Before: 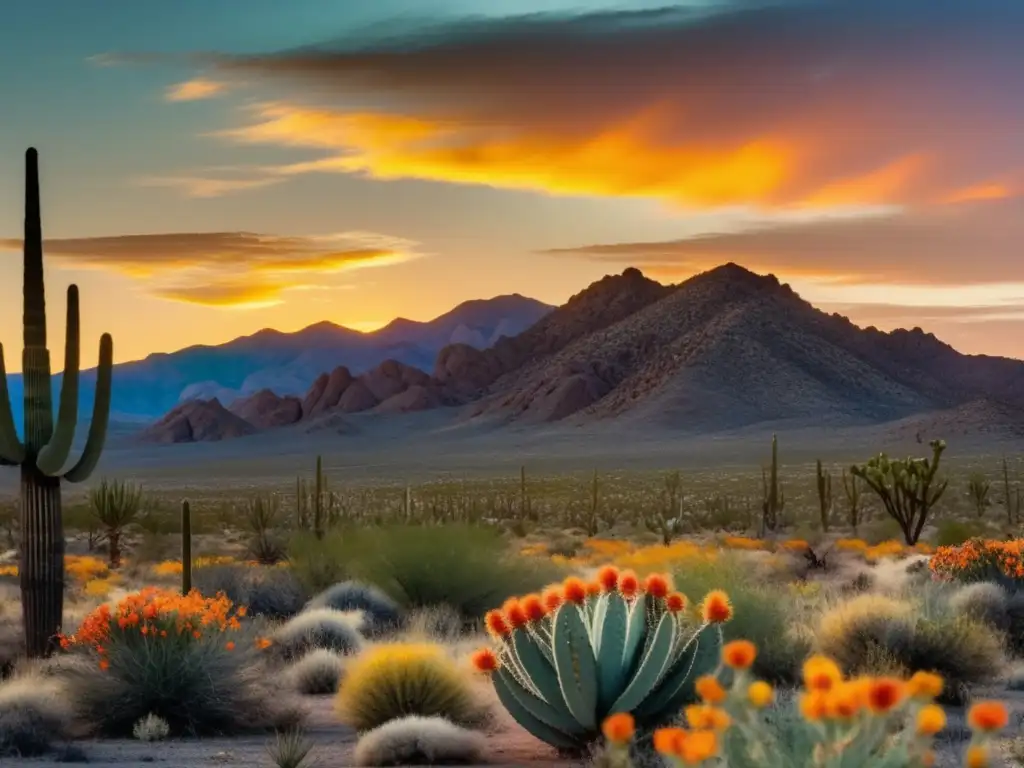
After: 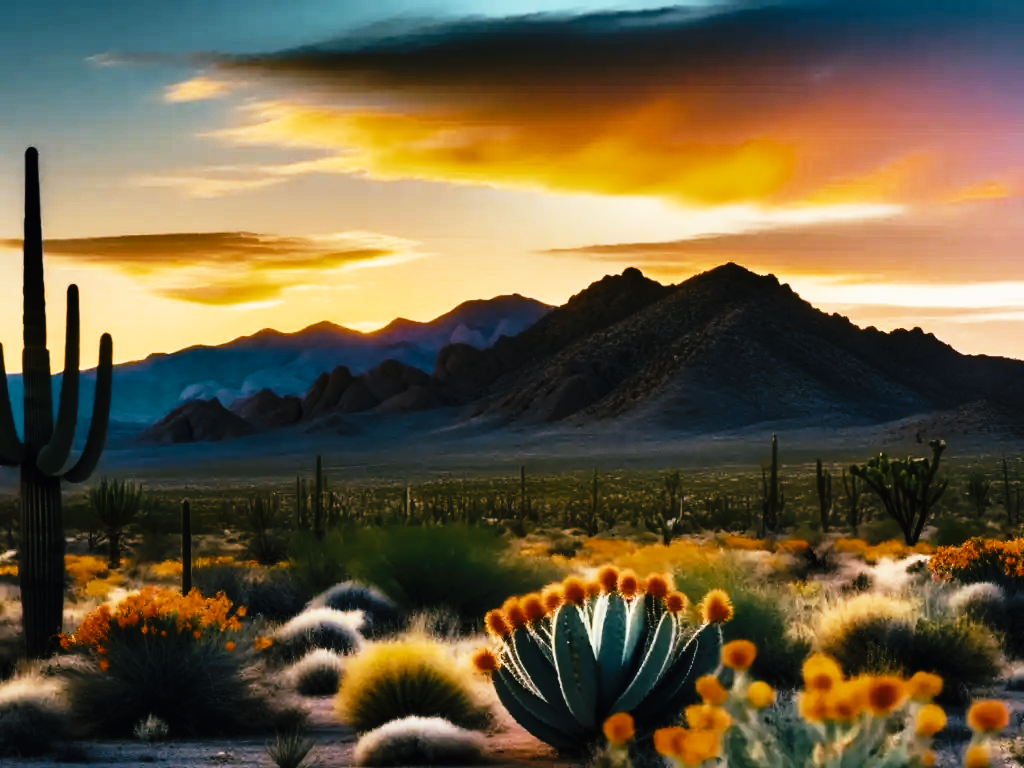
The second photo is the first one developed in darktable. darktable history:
tone curve: curves: ch0 [(0, 0) (0.003, 0.003) (0.011, 0.006) (0.025, 0.01) (0.044, 0.015) (0.069, 0.02) (0.1, 0.027) (0.136, 0.036) (0.177, 0.05) (0.224, 0.07) (0.277, 0.12) (0.335, 0.208) (0.399, 0.334) (0.468, 0.473) (0.543, 0.636) (0.623, 0.795) (0.709, 0.907) (0.801, 0.97) (0.898, 0.989) (1, 1)], preserve colors none
color look up table: target L [83.43, 93.94, 70.31, 53.95, 64.65, 63.52, 64.66, 69.5, 47.44, 39.23, 38.37, 30.21, 21.08, 4.522, 200.02, 82.64, 68.54, 59.7, 52.48, 49.49, 41.58, 37.49, 35.54, 31.47, 31.43, 15.68, 84.35, 69.21, 69.55, 54.91, 41.43, 50.13, 45.9, 41.59, 36, 32.7, 33.41, 34.55, 27.67, 27.36, 30.19, 6.124, 93.48, 54.73, 77.14, 73.08, 50.42, 49.34, 34.94], target a [-0.604, -7.218, -1.818, -16.18, 1.68, -23.55, -14.96, -4.564, -23.69, -11.26, -7.519, -16.54, -23.69, -1.004, 0, 3.375, 4.995, 11.75, 5.916, 19.69, 34.11, 26.91, 1.91, 17.41, 17.89, -0.706, 7.163, 16.6, 17.97, -8.412, 34.49, 31.18, 40.47, 27.74, 30.66, 26.96, -0.127, -1.895, 22.75, -4.21, -0.198, 3.697, -22.73, -14.66, -10.38, -16.22, -11.8, -12.6, -4.636], target b [16.43, 17.82, 38.82, -6.848, 40.02, -11.36, 20.35, 22.74, 22.15, -4.145, 9.084, 8.207, 9.483, -3.218, 0, 7.773, 35.18, 12.33, 31.03, 30.8, 3.911, 30.86, 30.34, 33.58, 36.87, 3.923, -3.057, -5.652, -15.72, -22.38, -16.75, -15.67, -26.42, 1.15, -25.47, -5.094, -17.27, -15.73, -23.77, -12.82, -15.33, -13.14, -9.985, -11.52, -15.38, -10.08, -11.47, -9.509, -9.39], num patches 49
